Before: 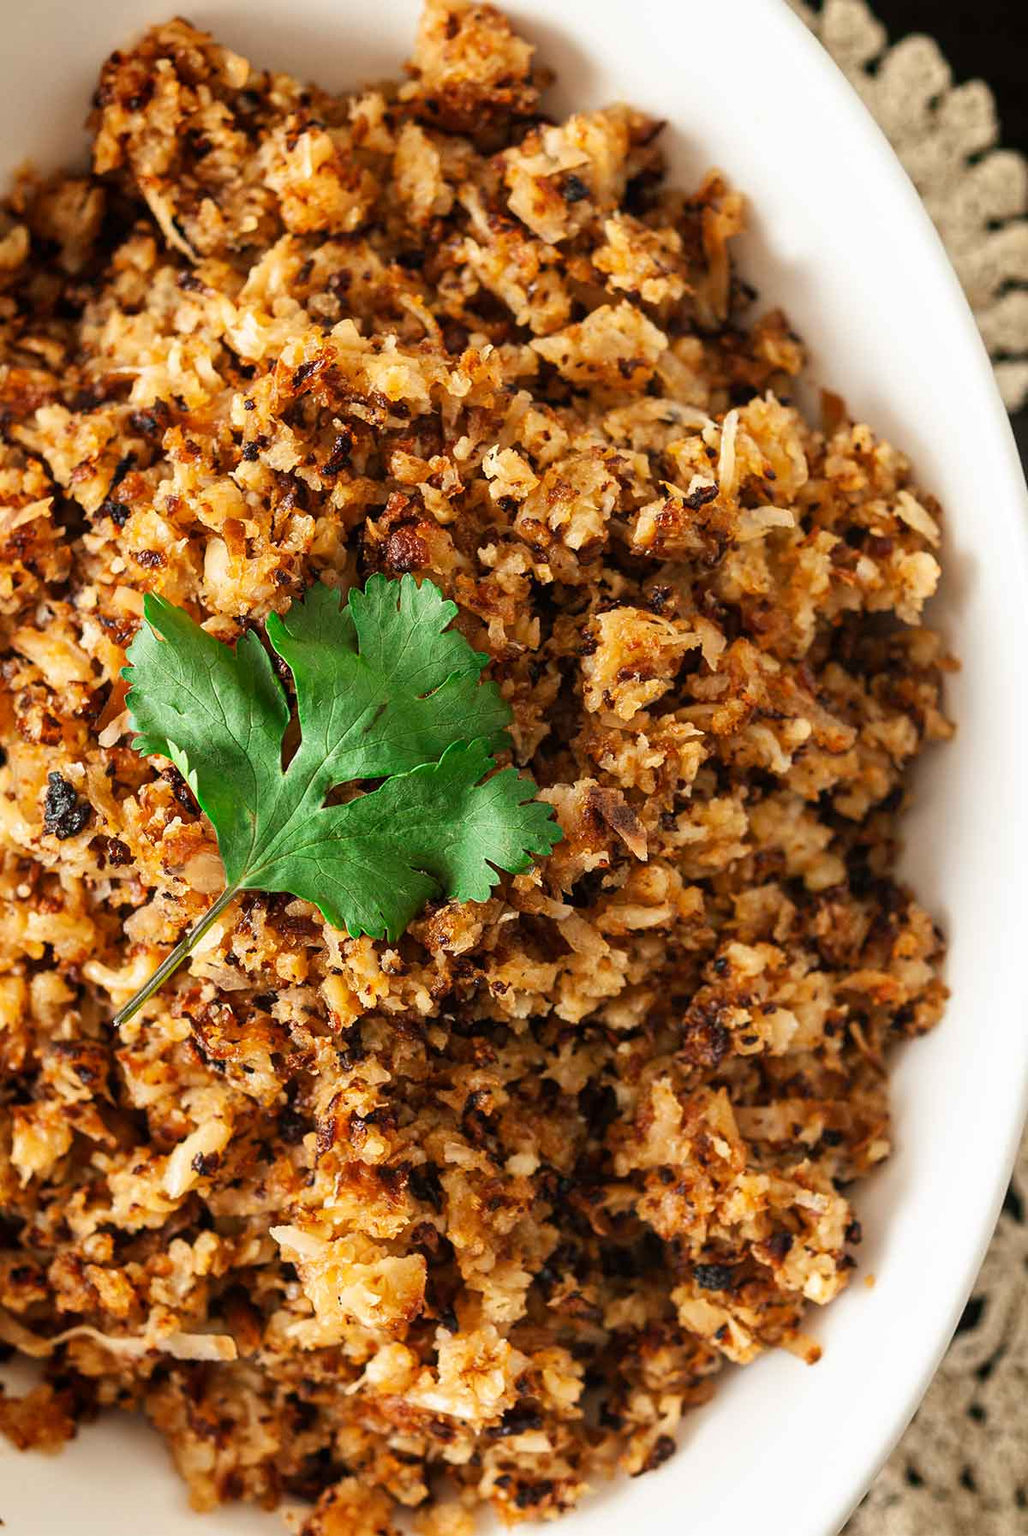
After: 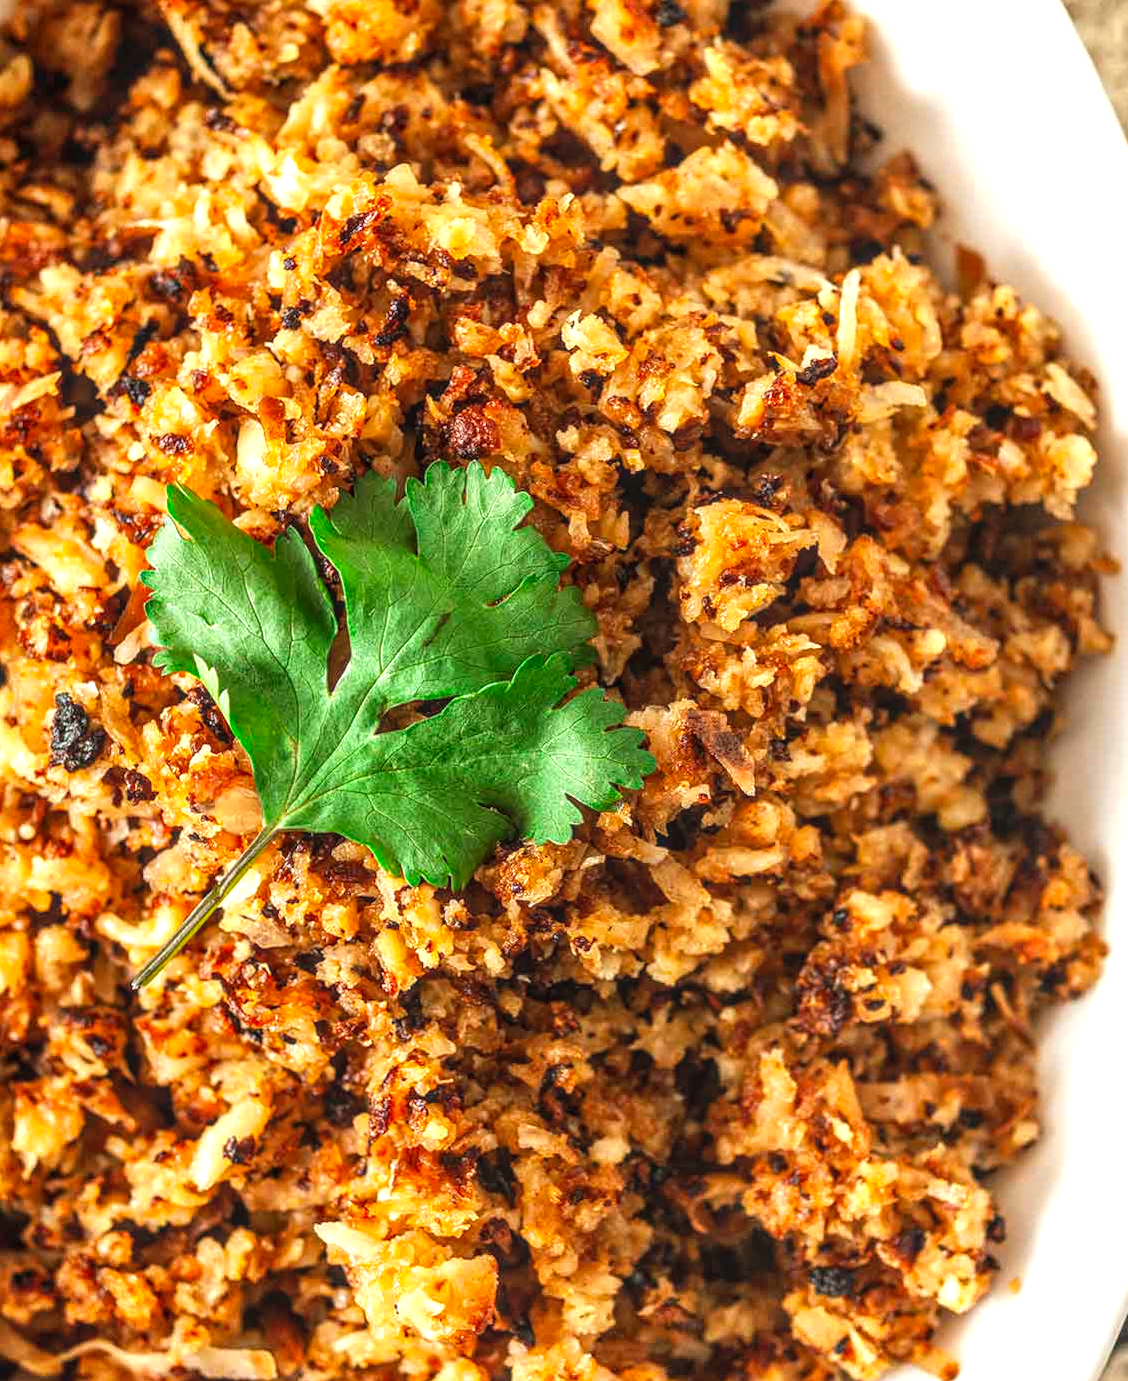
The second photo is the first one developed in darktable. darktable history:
contrast brightness saturation: saturation 0.131
exposure: black level correction -0.002, exposure 0.54 EV, compensate highlight preservation false
local contrast: highlights 4%, shadows 7%, detail 133%
crop and rotate: angle 0.076°, top 11.587%, right 5.805%, bottom 11.231%
